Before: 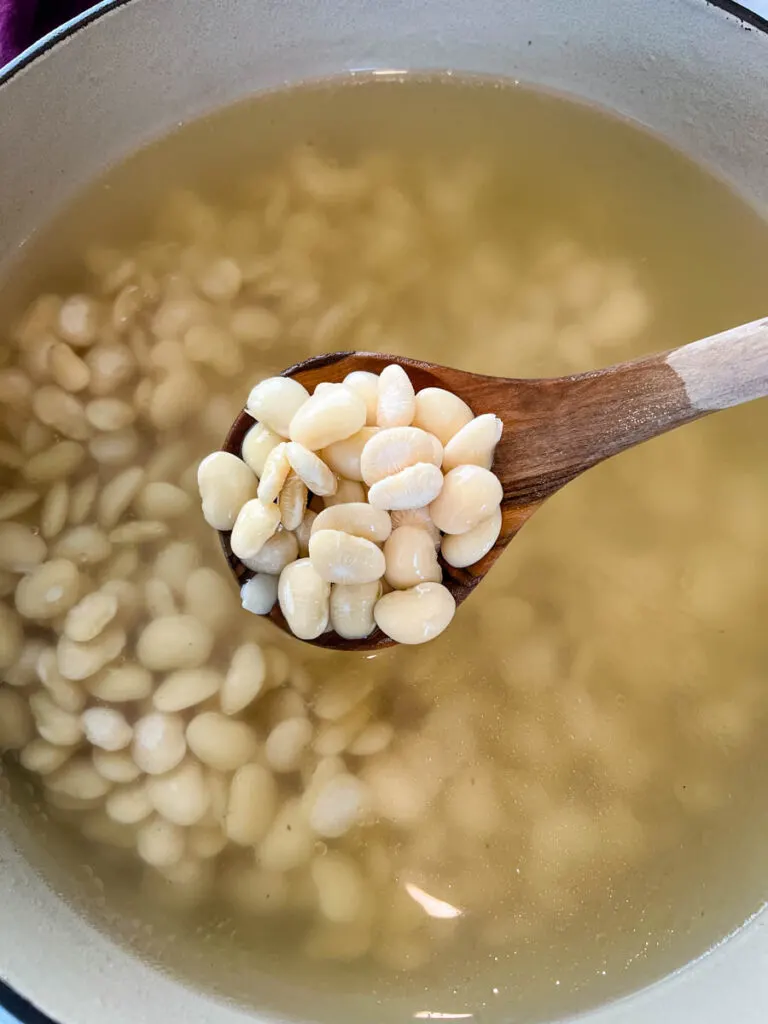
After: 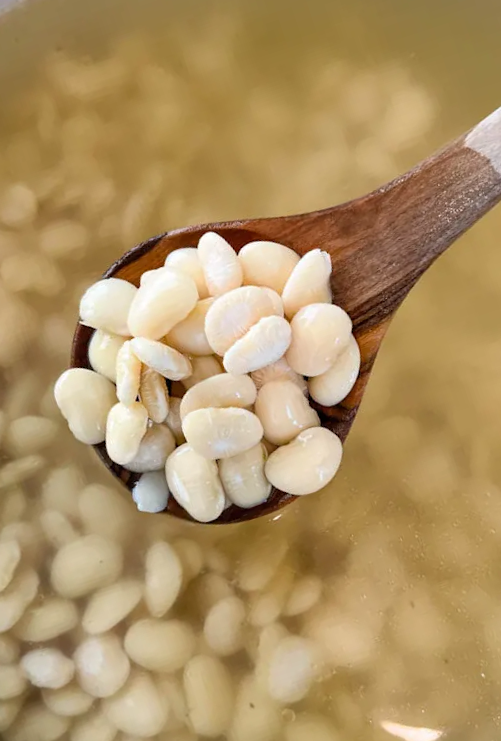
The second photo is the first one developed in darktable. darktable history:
crop and rotate: angle 18.13°, left 6.755%, right 4.142%, bottom 1.141%
